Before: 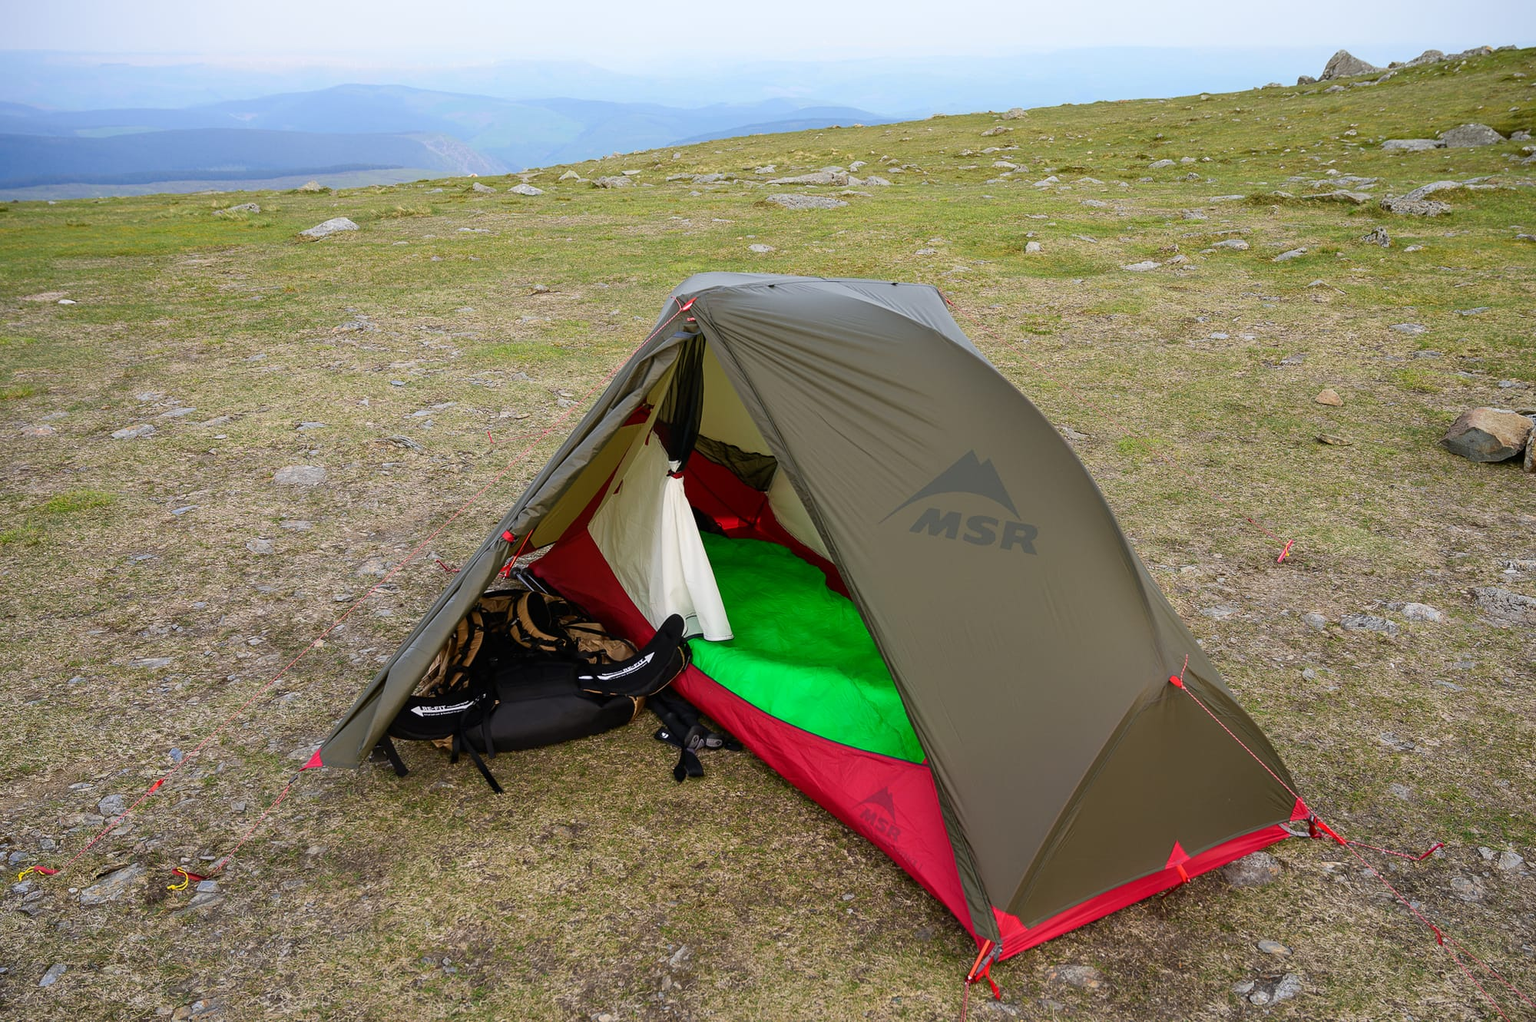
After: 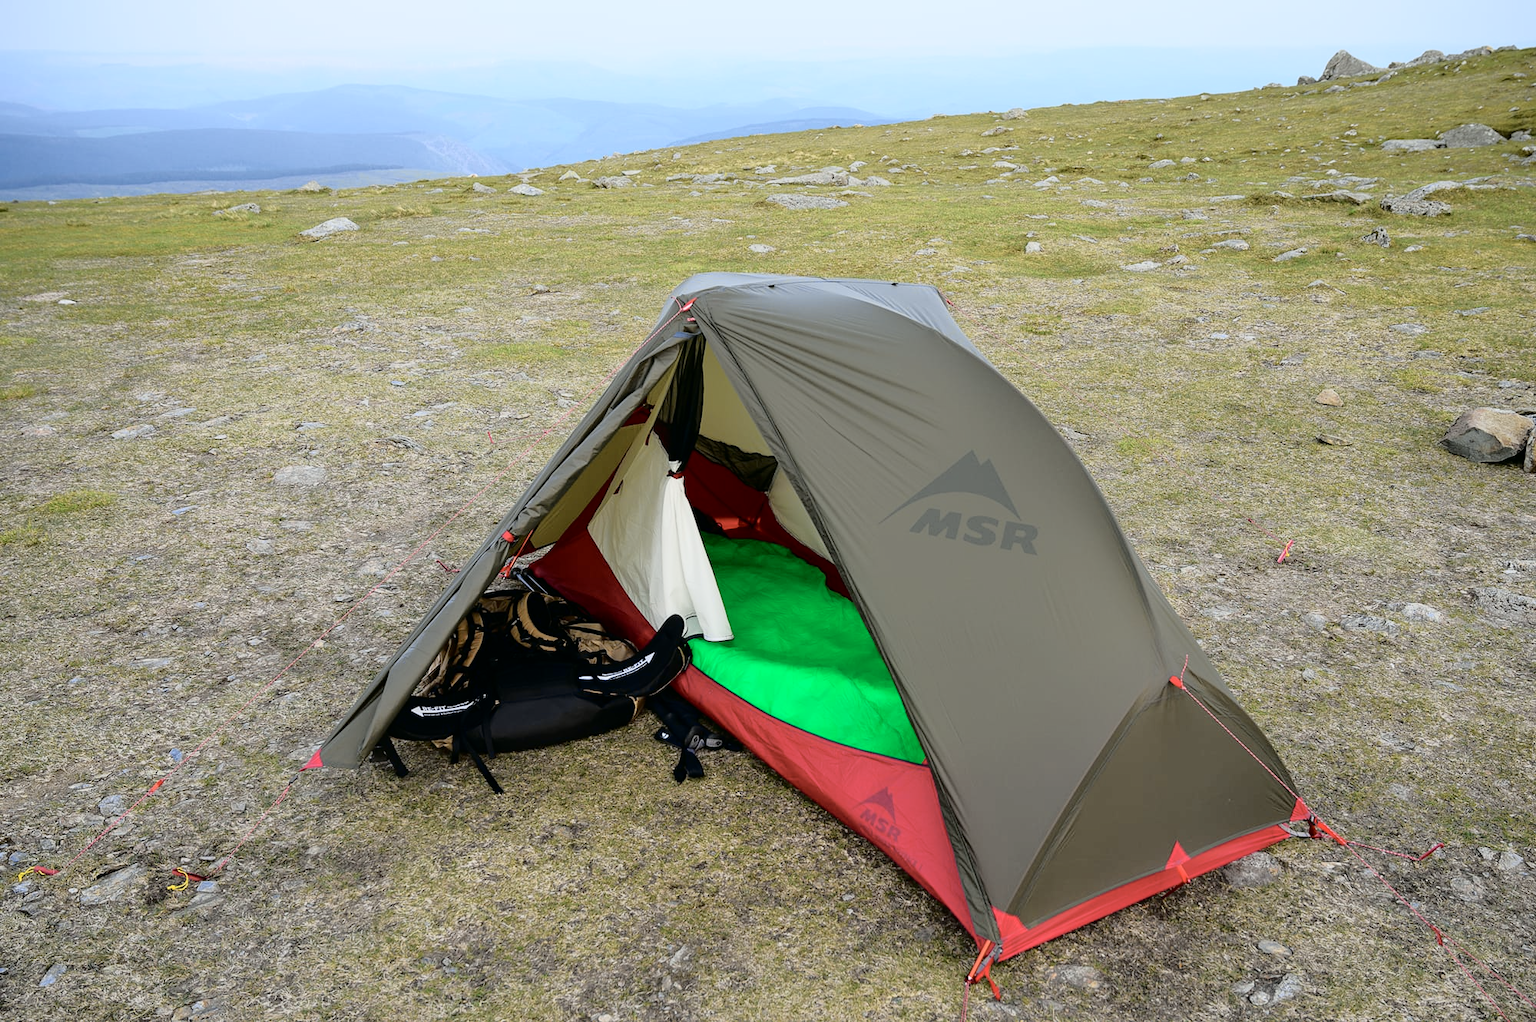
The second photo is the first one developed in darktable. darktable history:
tone curve: curves: ch0 [(0, 0) (0.088, 0.042) (0.208, 0.176) (0.257, 0.267) (0.406, 0.483) (0.489, 0.556) (0.667, 0.73) (0.793, 0.851) (0.994, 0.974)]; ch1 [(0, 0) (0.161, 0.092) (0.35, 0.33) (0.392, 0.392) (0.457, 0.467) (0.505, 0.497) (0.537, 0.518) (0.553, 0.53) (0.58, 0.567) (0.739, 0.697) (1, 1)]; ch2 [(0, 0) (0.346, 0.362) (0.448, 0.419) (0.502, 0.499) (0.533, 0.517) (0.556, 0.533) (0.629, 0.619) (0.717, 0.678) (1, 1)], color space Lab, independent channels, preserve colors none
